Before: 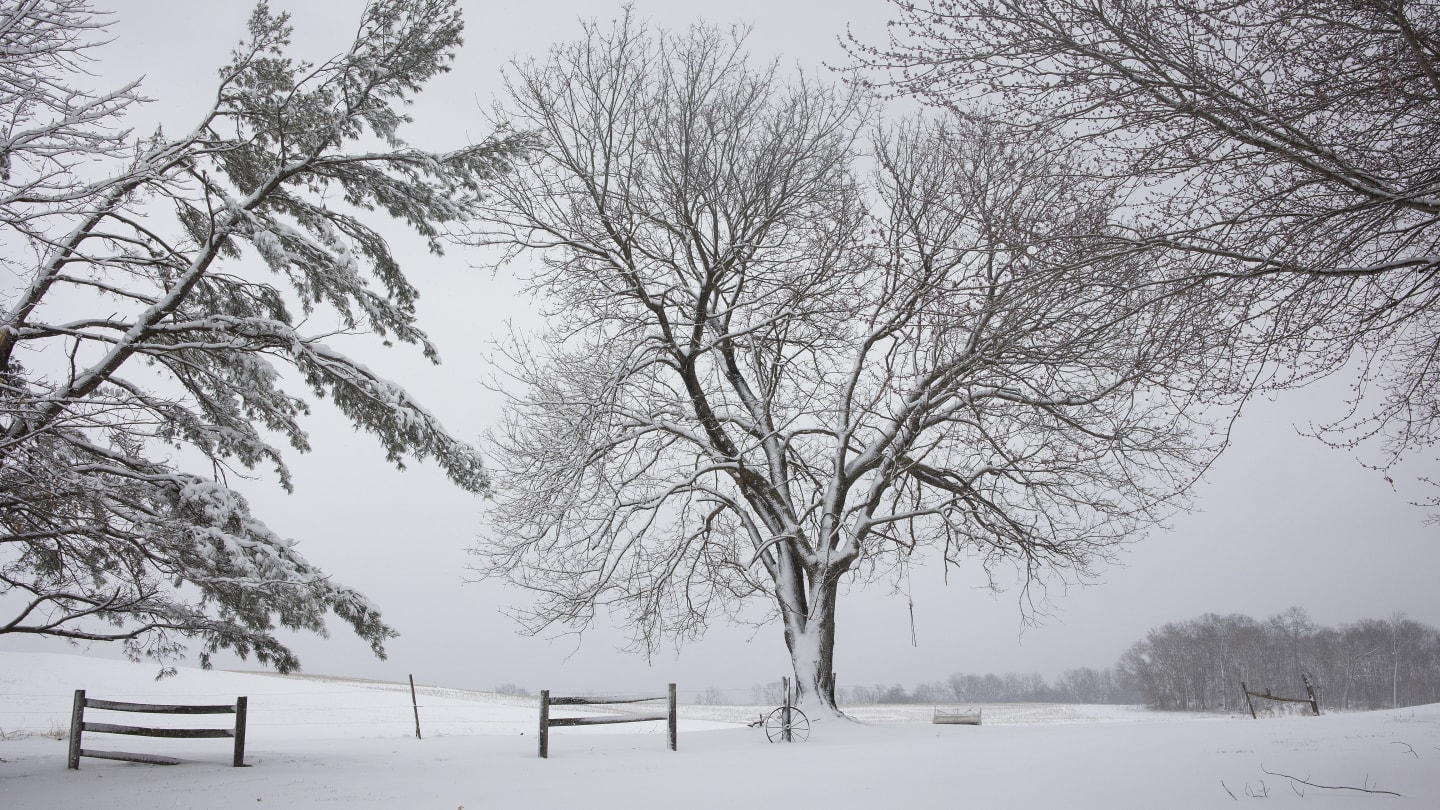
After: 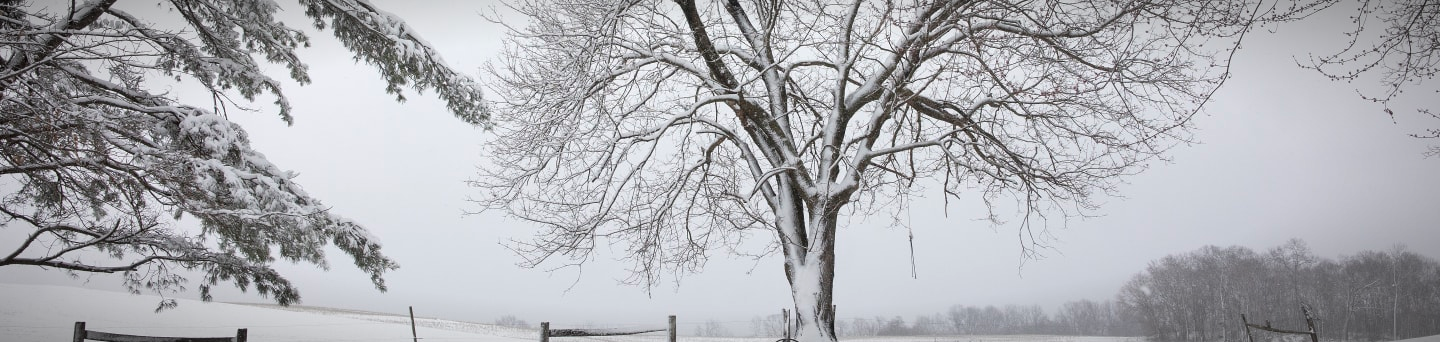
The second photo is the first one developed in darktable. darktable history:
crop: top 45.48%, bottom 12.263%
exposure: black level correction 0.001, exposure 0.191 EV, compensate highlight preservation false
vignetting: fall-off start 80.78%, fall-off radius 61.34%, brightness -0.621, saturation -0.672, automatic ratio true, width/height ratio 1.42, unbound false
